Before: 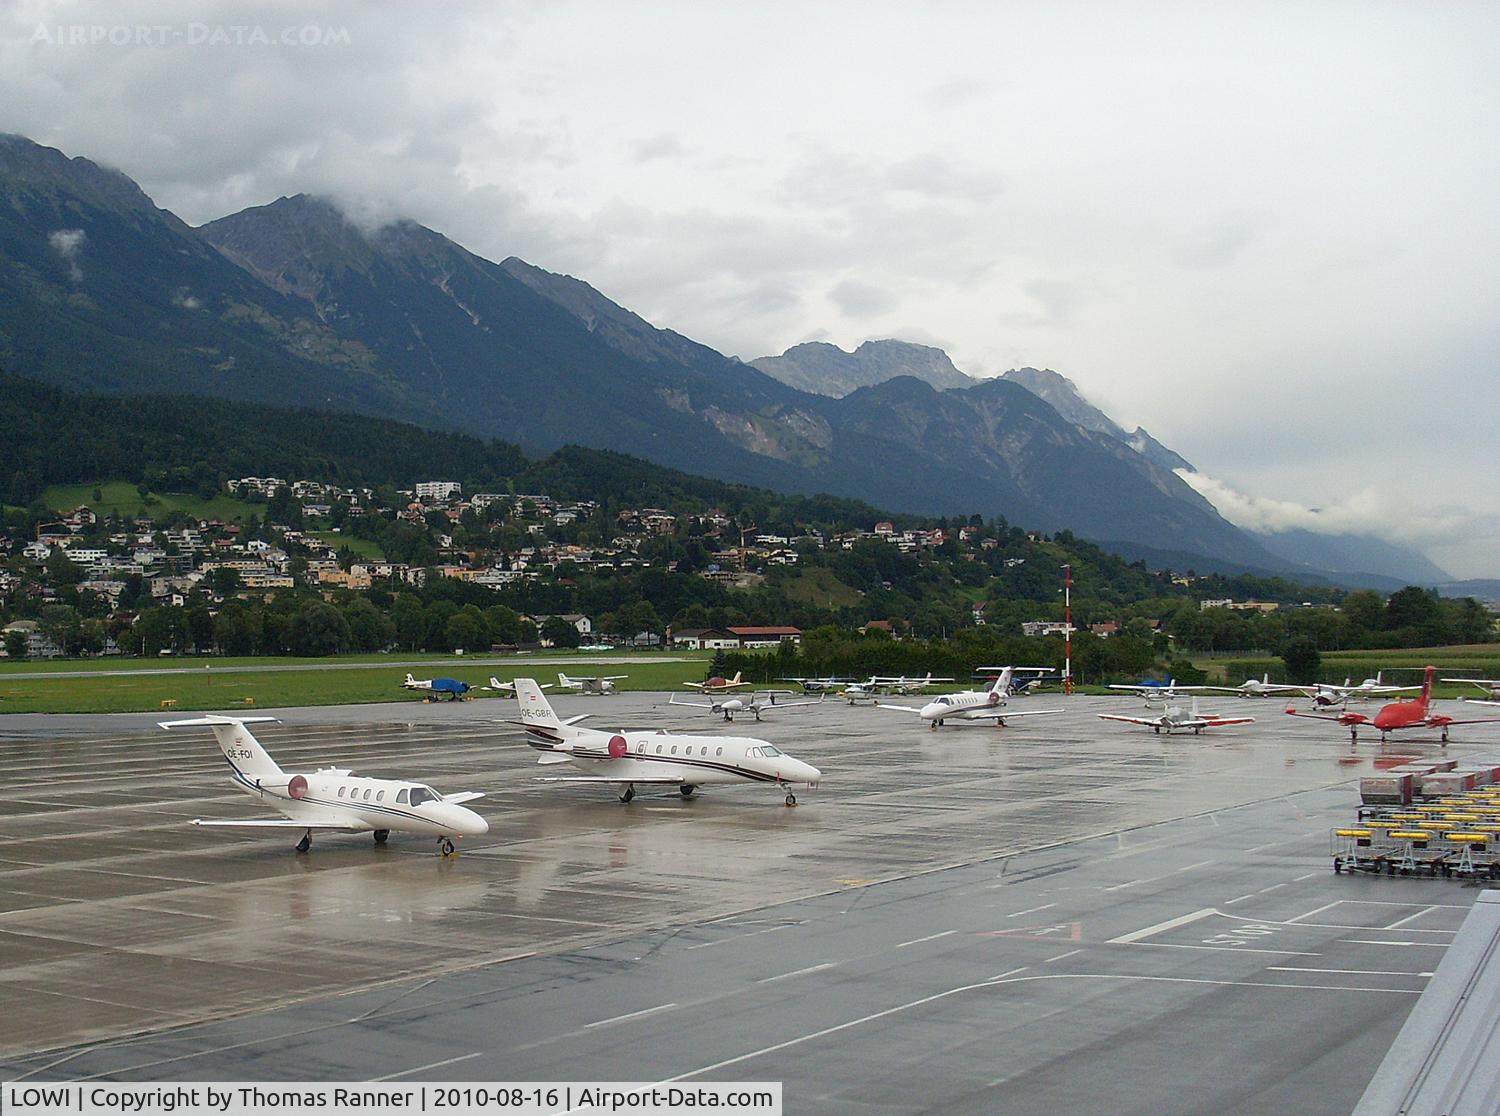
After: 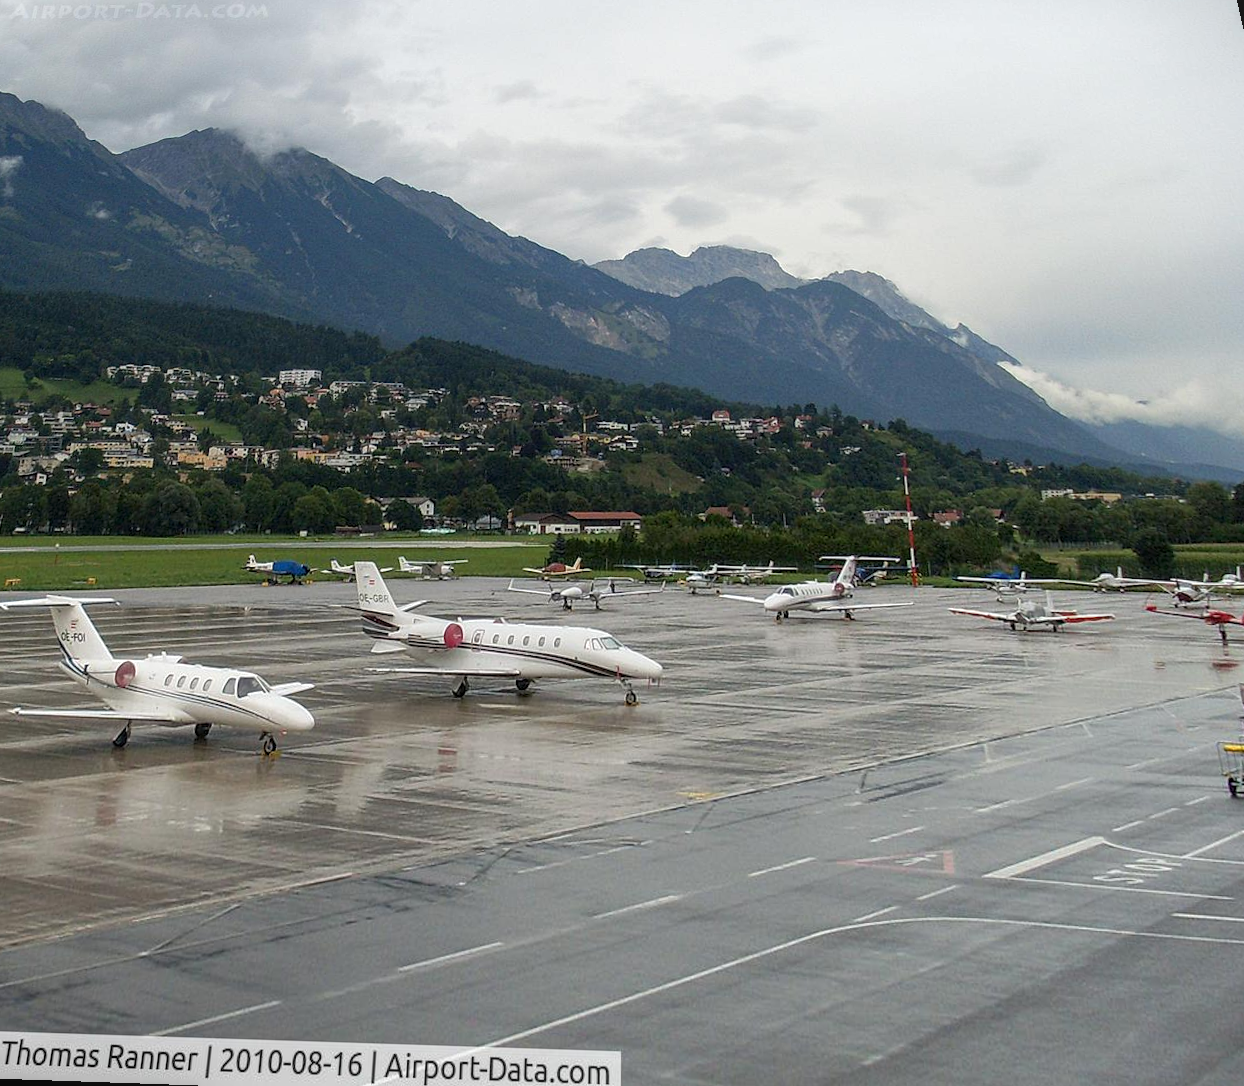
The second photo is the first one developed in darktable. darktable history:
local contrast: on, module defaults
rotate and perspective: rotation 0.72°, lens shift (vertical) -0.352, lens shift (horizontal) -0.051, crop left 0.152, crop right 0.859, crop top 0.019, crop bottom 0.964
